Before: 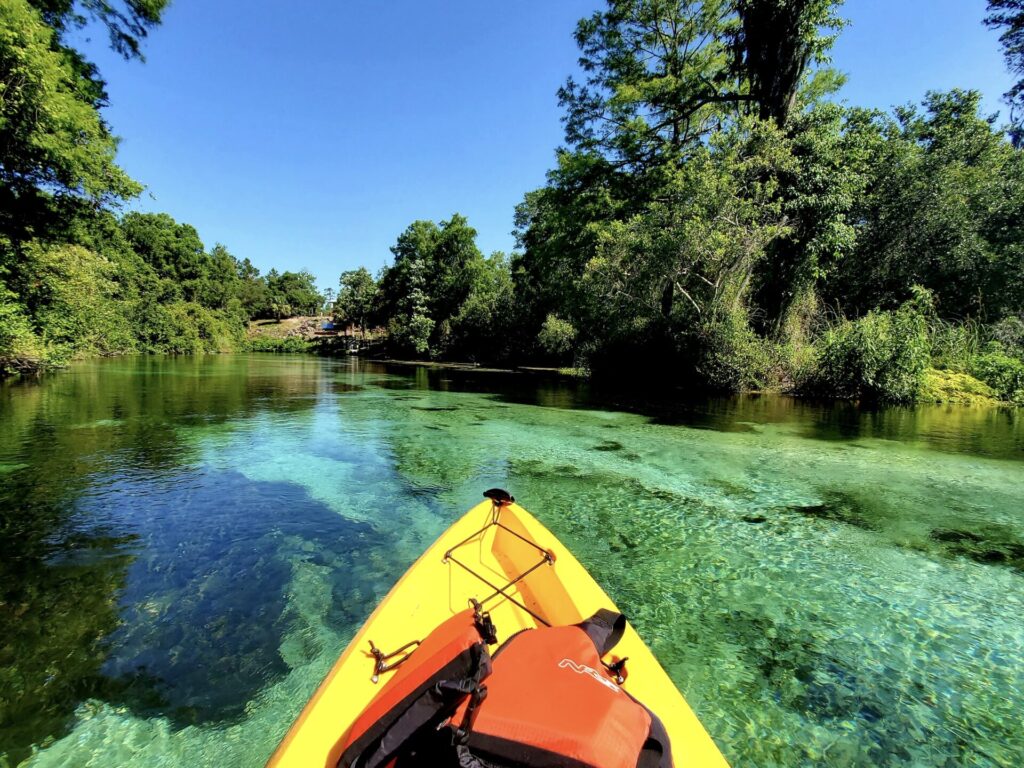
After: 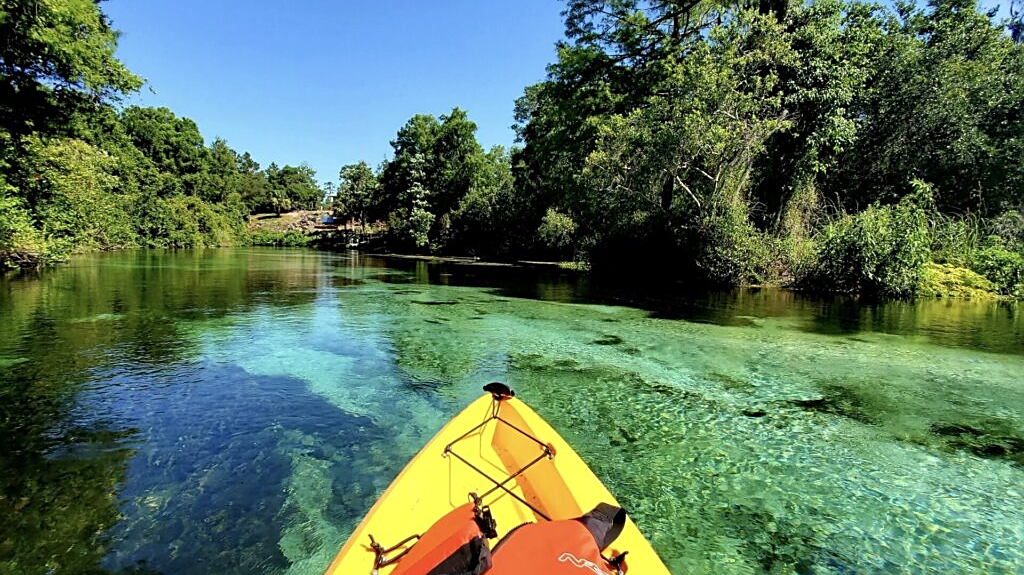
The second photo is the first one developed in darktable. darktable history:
crop: top 13.813%, bottom 11.271%
sharpen: on, module defaults
